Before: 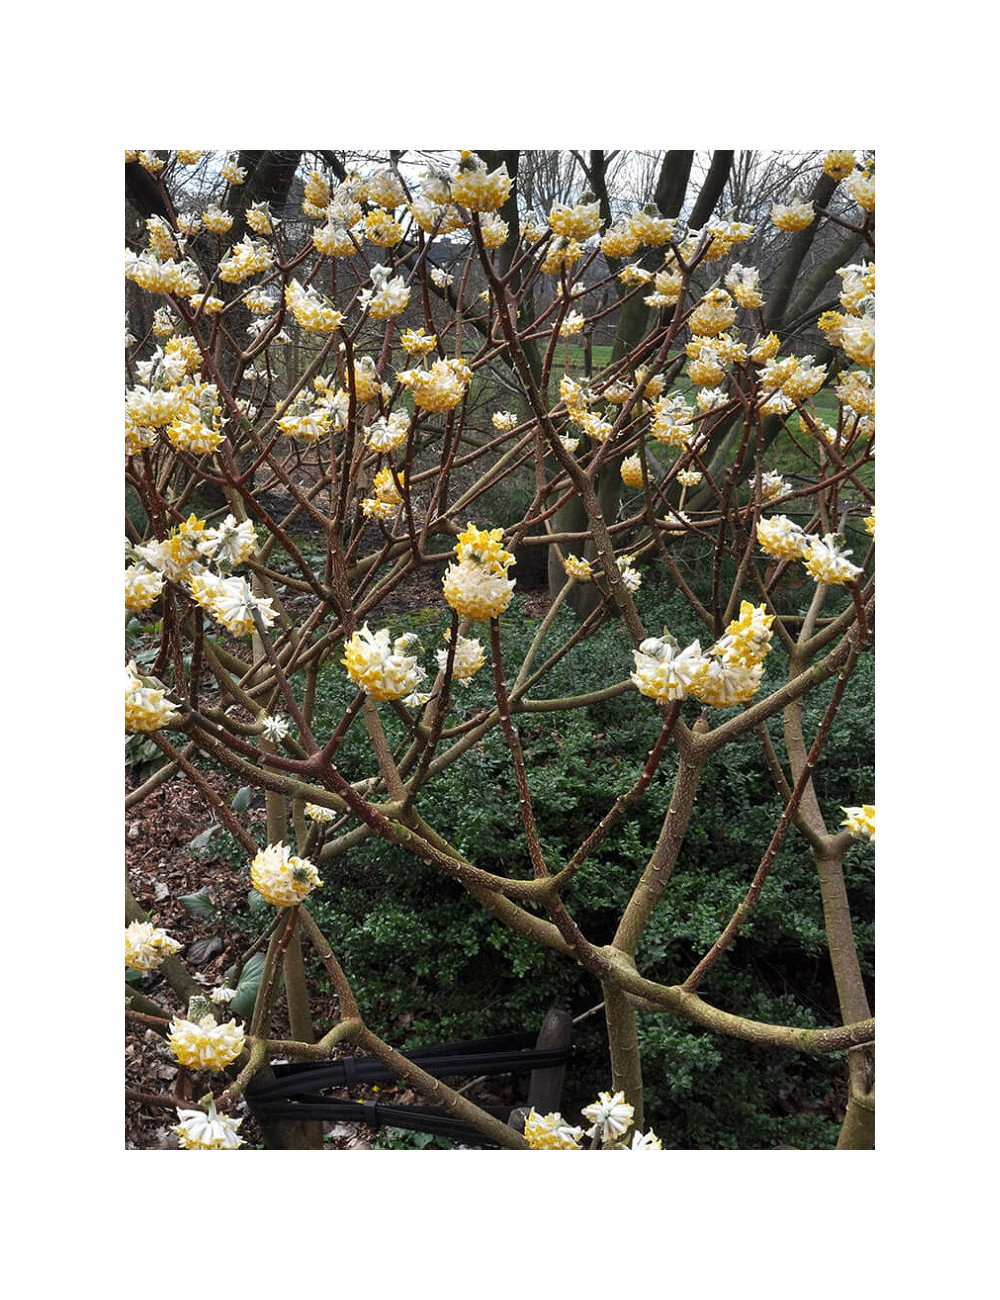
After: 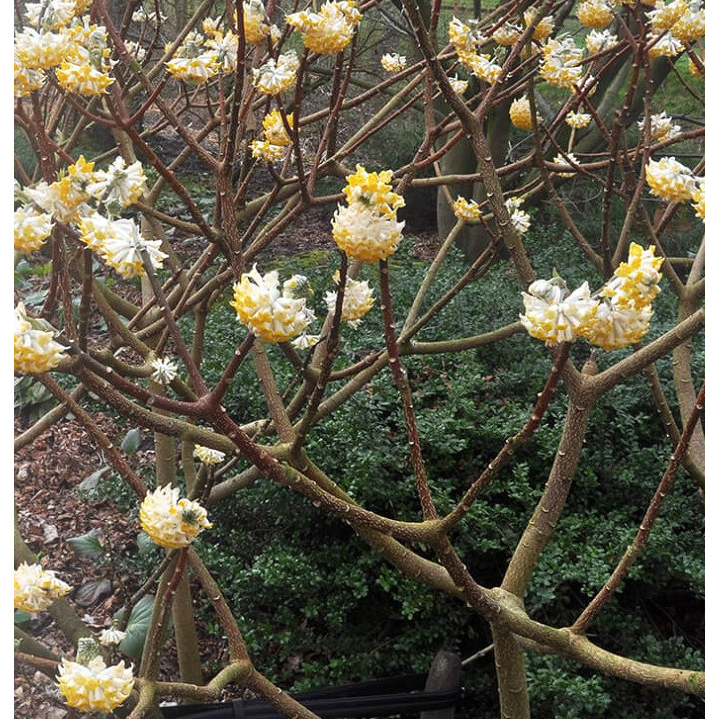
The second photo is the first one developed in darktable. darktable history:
crop: left 11.123%, top 27.61%, right 18.3%, bottom 17.034%
bloom: size 16%, threshold 98%, strength 20%
